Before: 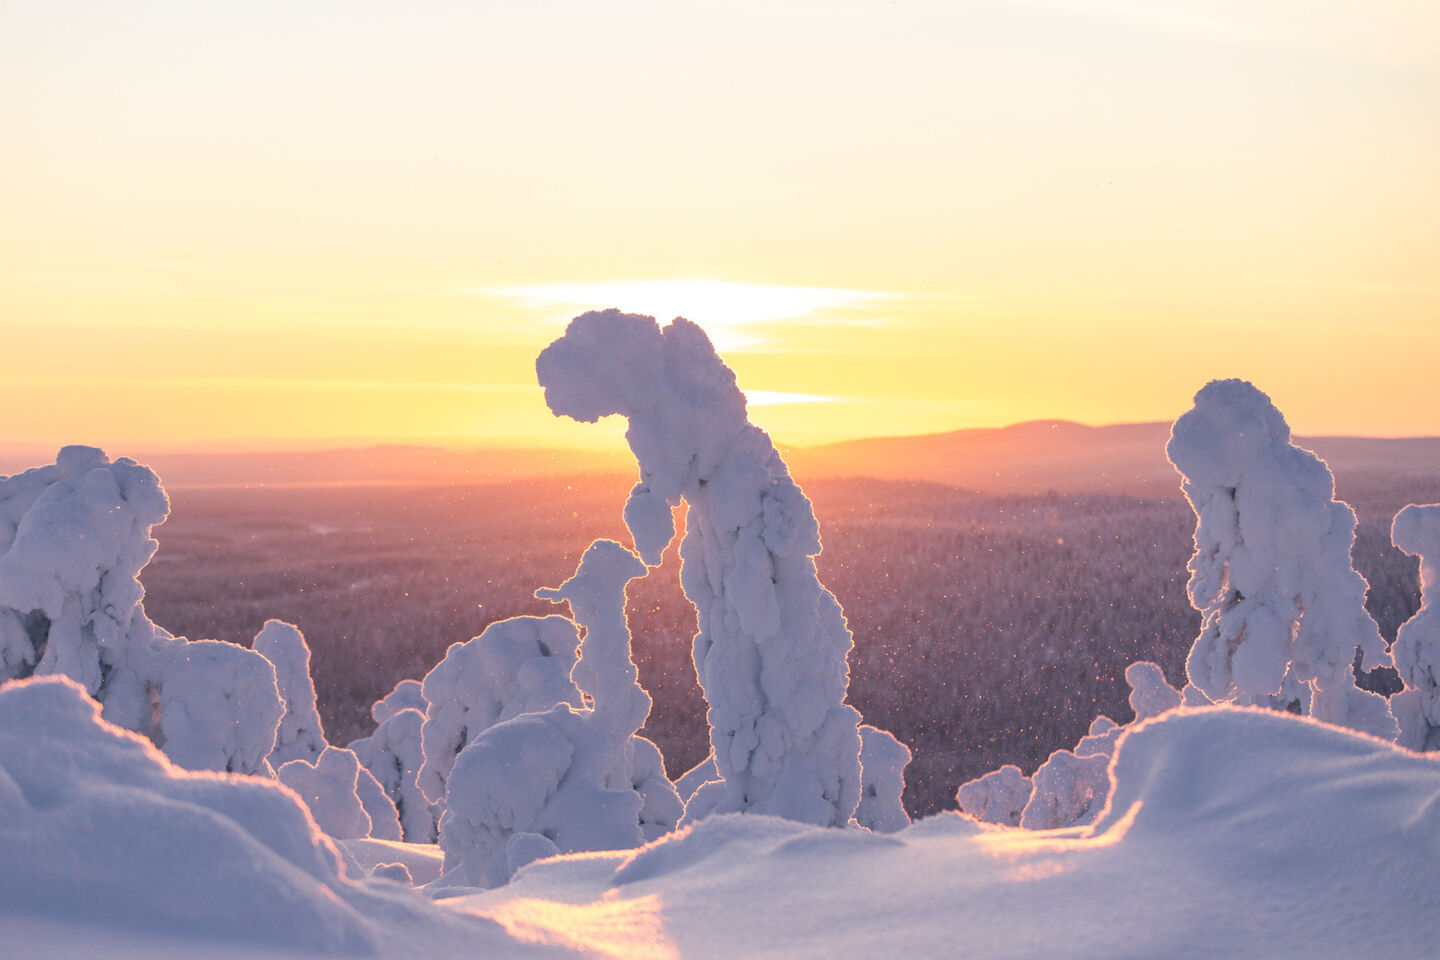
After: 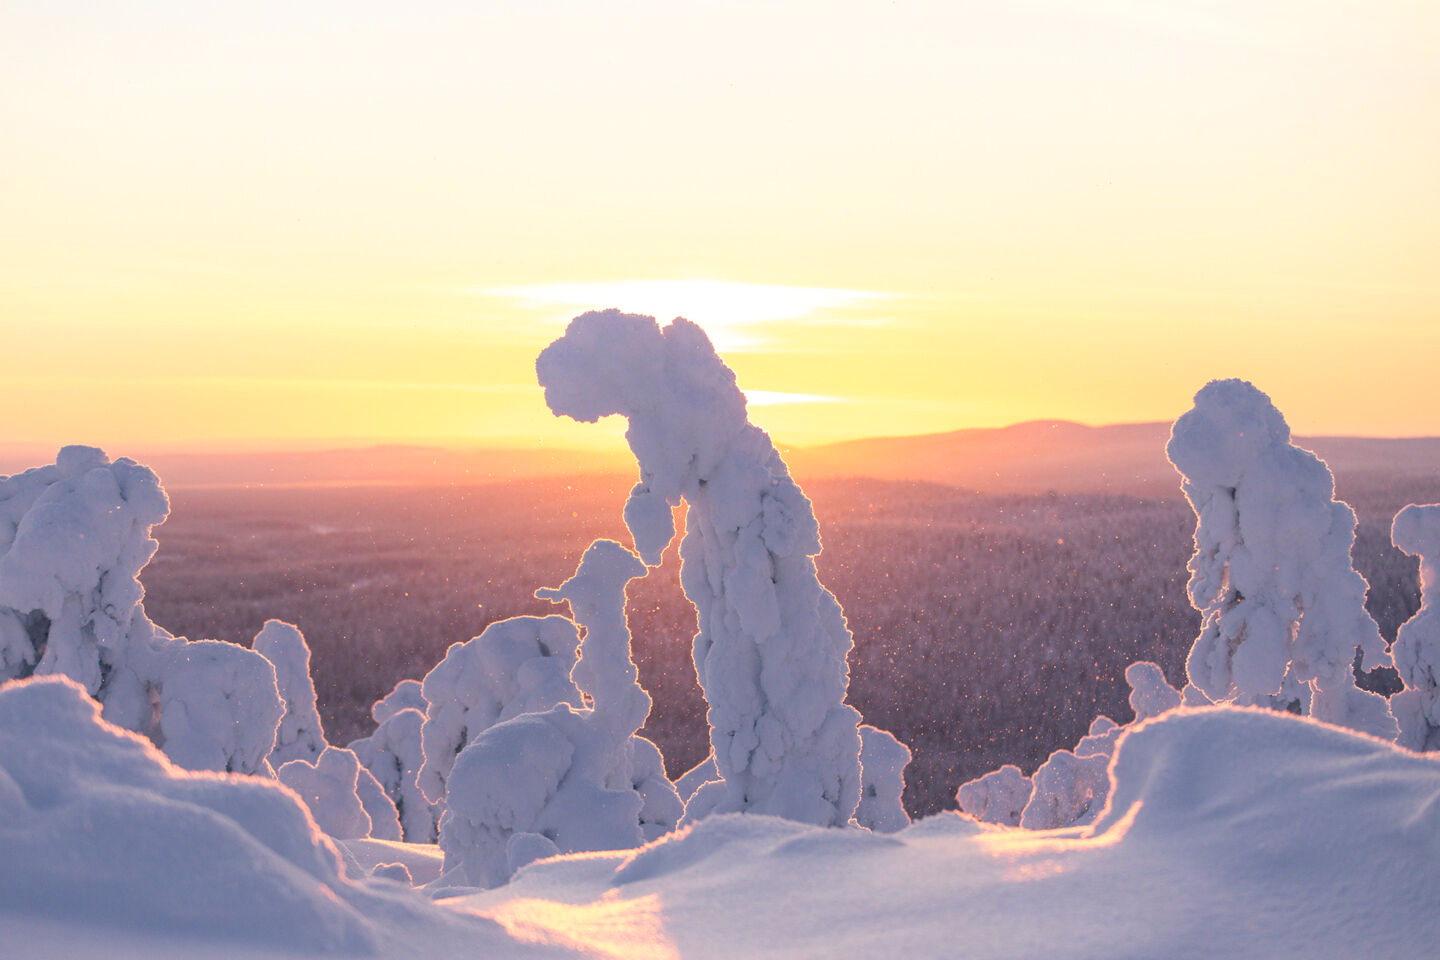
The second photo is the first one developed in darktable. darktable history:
shadows and highlights: radius 94.5, shadows -14.17, white point adjustment 0.233, highlights 32.18, compress 48.38%, soften with gaussian
